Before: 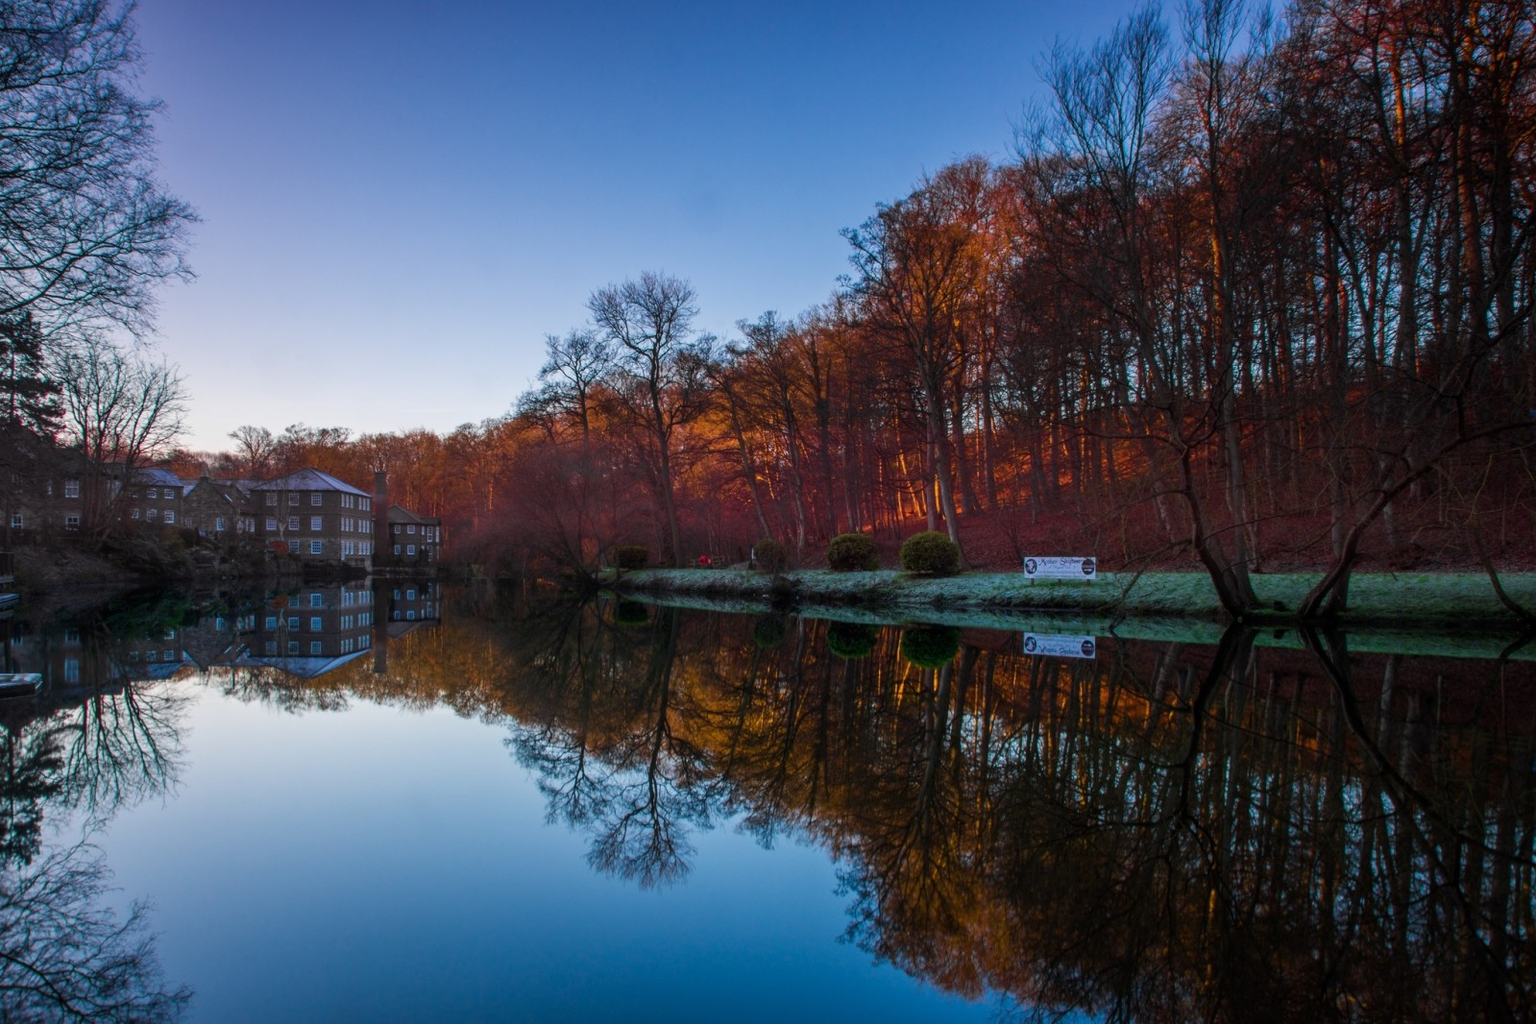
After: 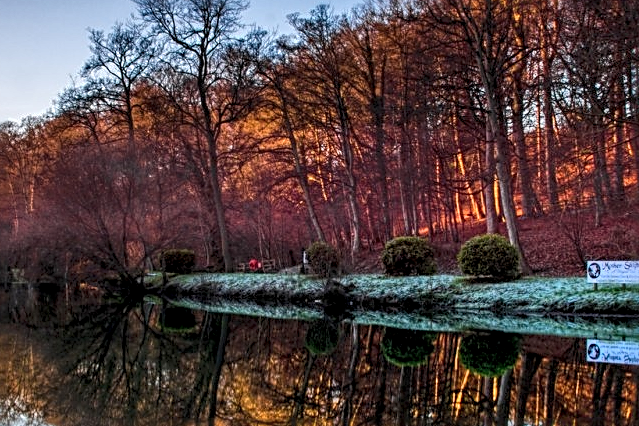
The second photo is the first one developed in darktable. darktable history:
sharpen: radius 2.817, amount 0.715
crop: left 30%, top 30%, right 30%, bottom 30%
shadows and highlights: shadows color adjustment 97.66%, soften with gaussian
local contrast: highlights 100%, shadows 100%, detail 200%, midtone range 0.2
